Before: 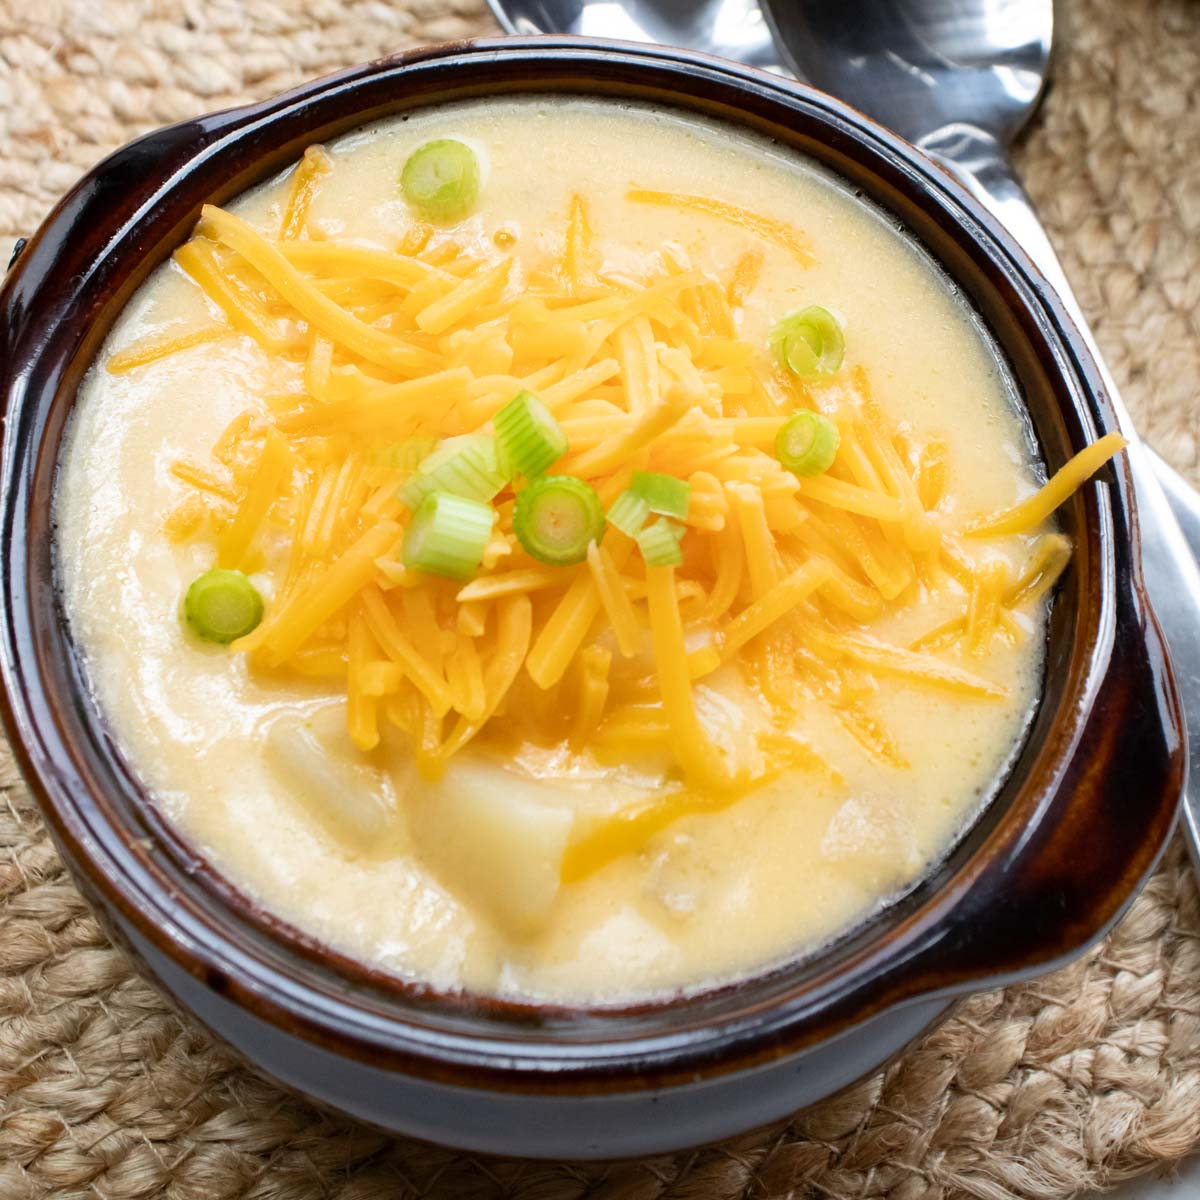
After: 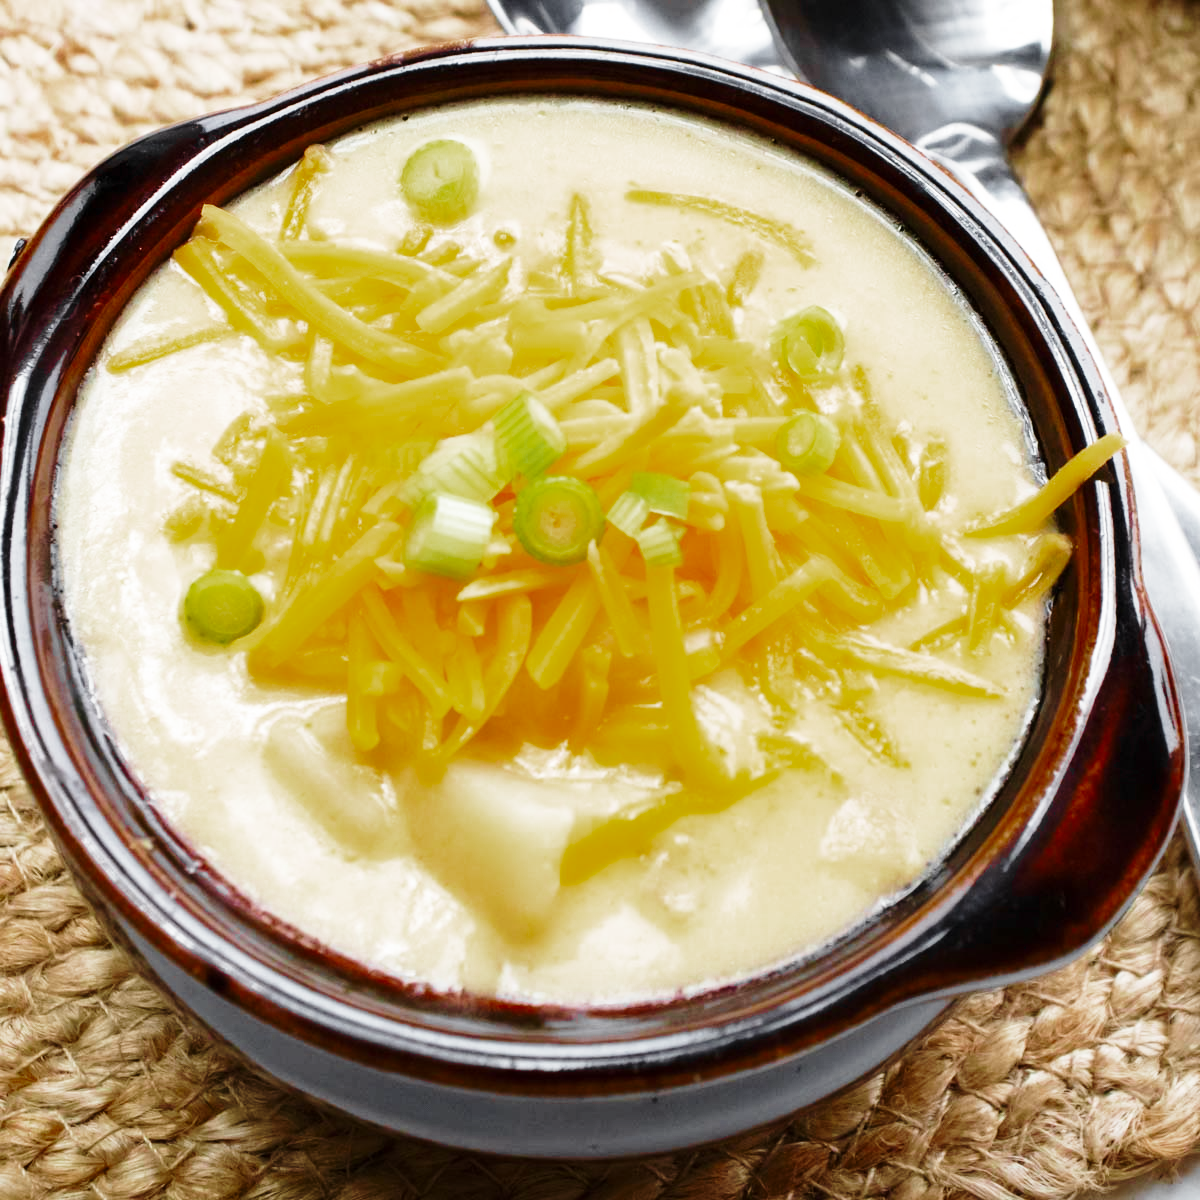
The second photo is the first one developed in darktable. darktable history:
velvia: strength 44.7%
color zones: curves: ch0 [(0.004, 0.388) (0.125, 0.392) (0.25, 0.404) (0.375, 0.5) (0.5, 0.5) (0.625, 0.5) (0.75, 0.5) (0.875, 0.5)]; ch1 [(0, 0.5) (0.125, 0.5) (0.25, 0.5) (0.375, 0.124) (0.524, 0.124) (0.645, 0.128) (0.789, 0.132) (0.914, 0.096) (0.998, 0.068)]
base curve: curves: ch0 [(0, 0) (0.028, 0.03) (0.121, 0.232) (0.46, 0.748) (0.859, 0.968) (1, 1)], exposure shift 0.01, preserve colors none
